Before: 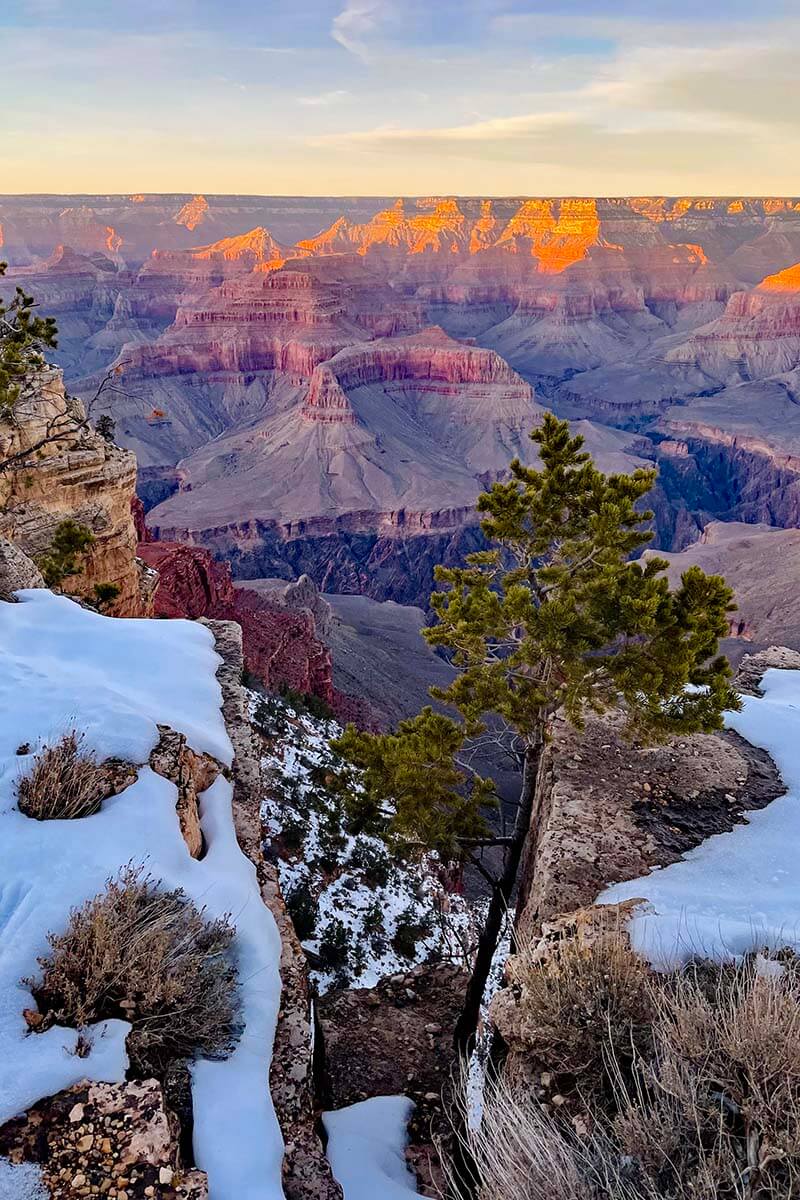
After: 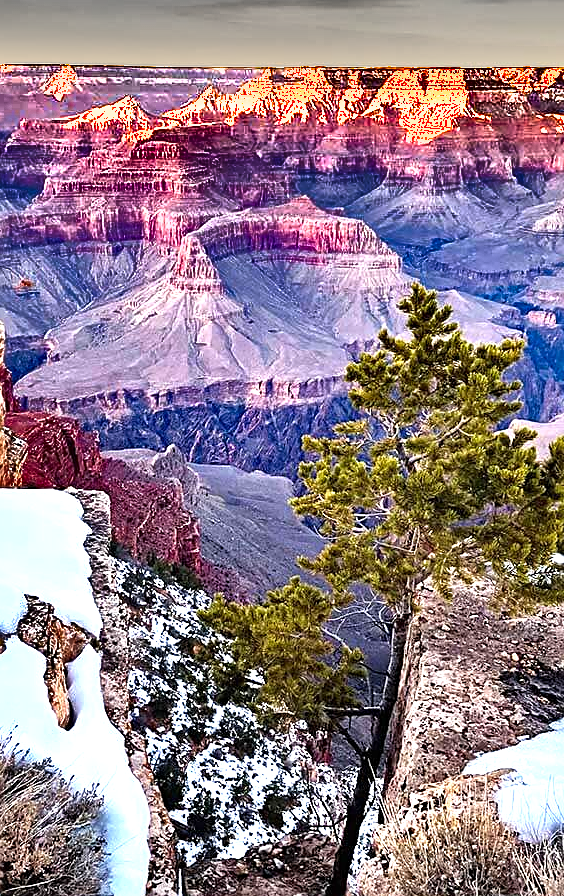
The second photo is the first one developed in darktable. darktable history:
sharpen: on, module defaults
crop and rotate: left 16.599%, top 10.867%, right 12.832%, bottom 14.399%
exposure: black level correction 0, exposure 1.2 EV, compensate highlight preservation false
shadows and highlights: radius 106.57, shadows 41.05, highlights -72.95, low approximation 0.01, soften with gaussian
tone equalizer: -8 EV -0.419 EV, -7 EV -0.355 EV, -6 EV -0.331 EV, -5 EV -0.201 EV, -3 EV 0.194 EV, -2 EV 0.361 EV, -1 EV 0.399 EV, +0 EV 0.394 EV
